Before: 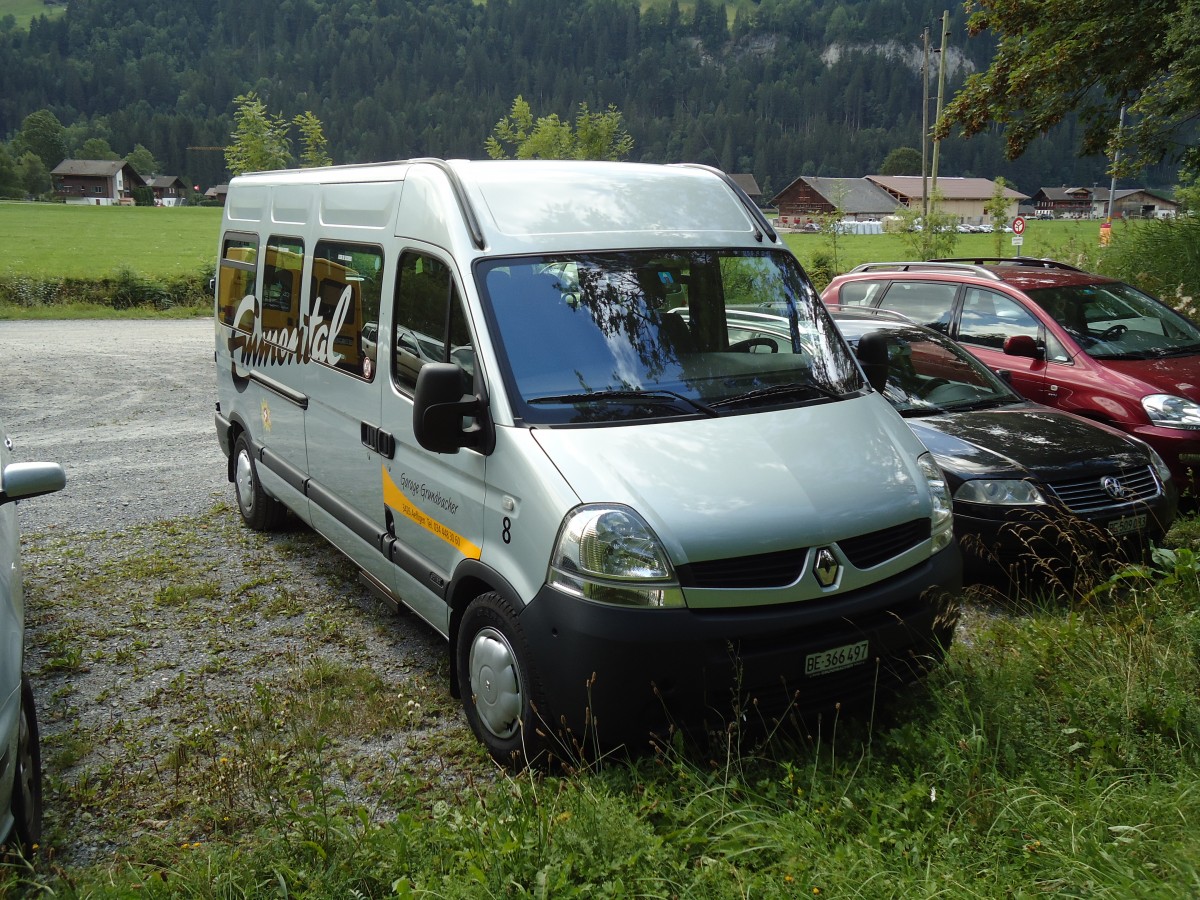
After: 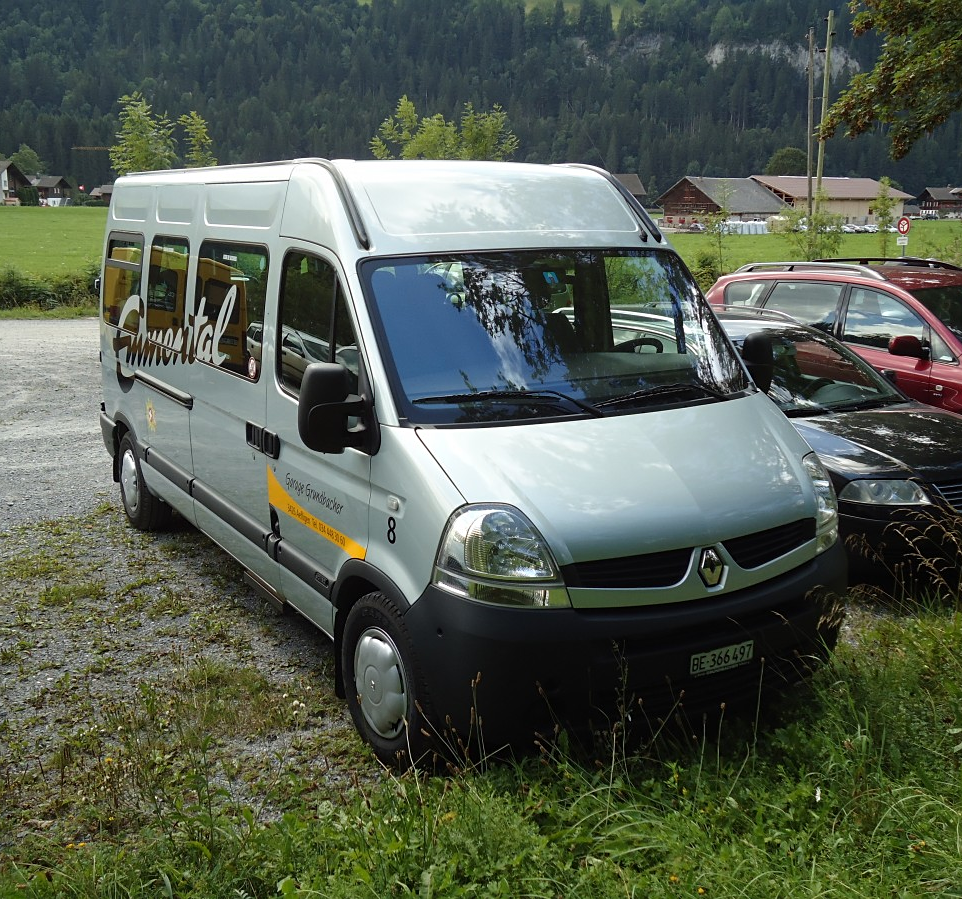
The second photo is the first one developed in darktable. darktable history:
crop and rotate: left 9.597%, right 10.195%
tone equalizer: on, module defaults
sharpen: amount 0.2
